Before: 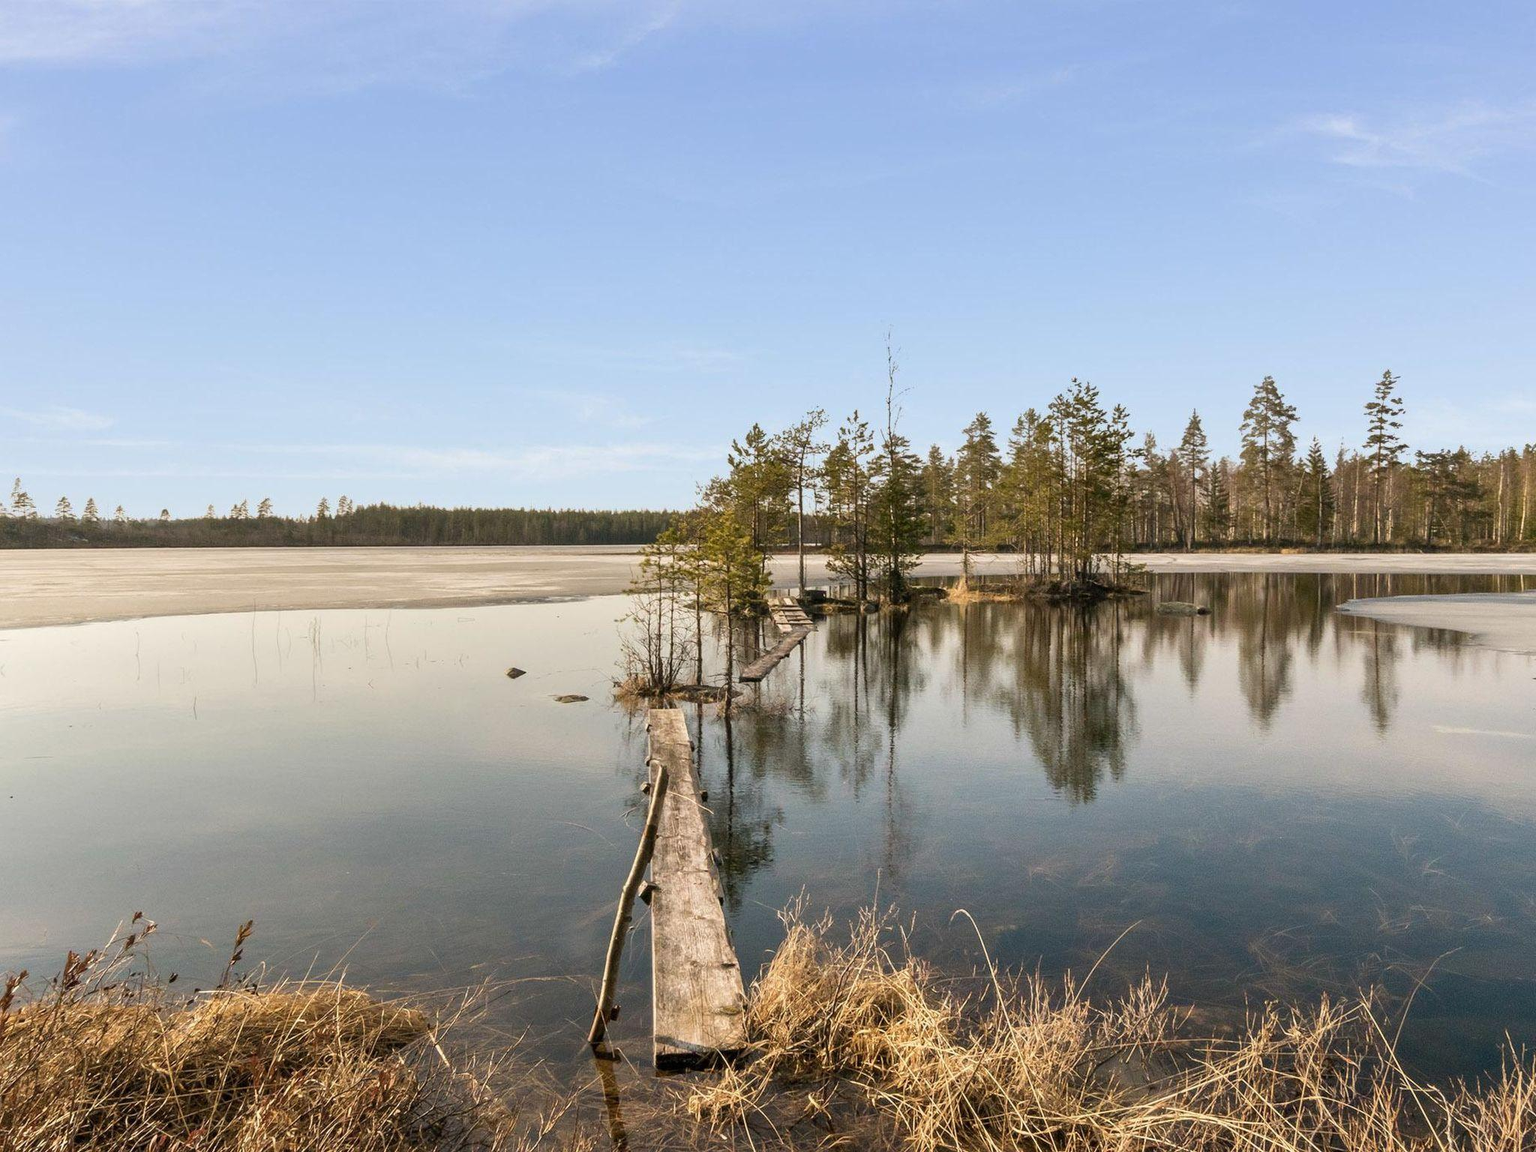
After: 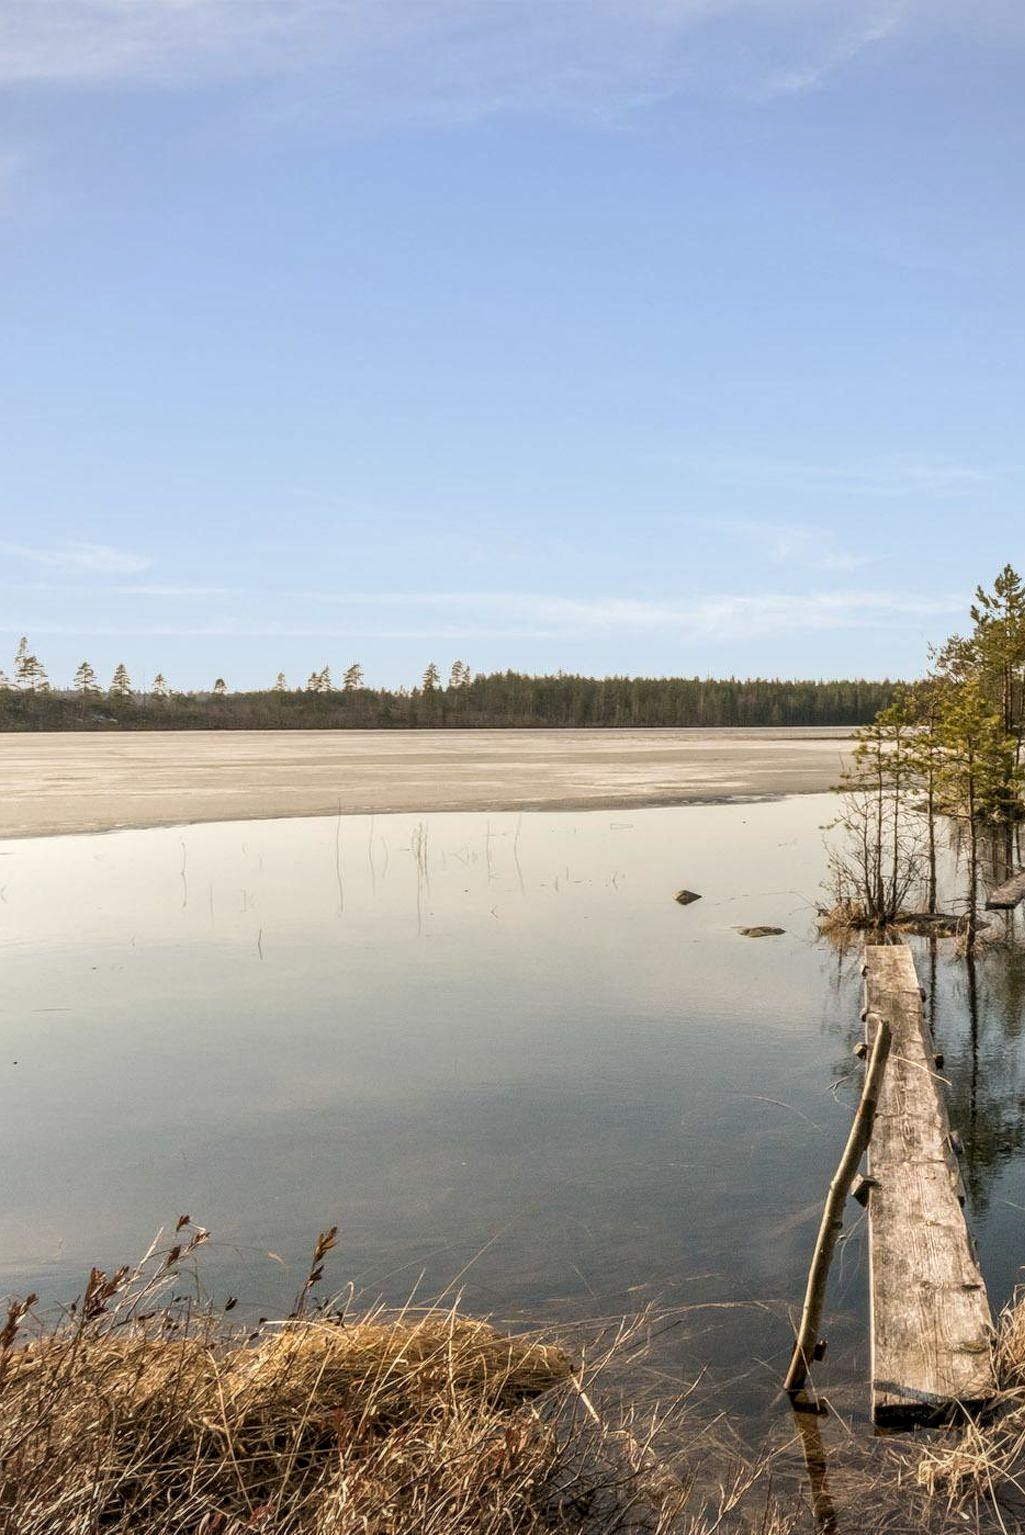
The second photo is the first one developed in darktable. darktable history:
crop and rotate: left 0.034%, top 0%, right 49.894%
vignetting: brightness -0.176, saturation -0.309
local contrast: on, module defaults
